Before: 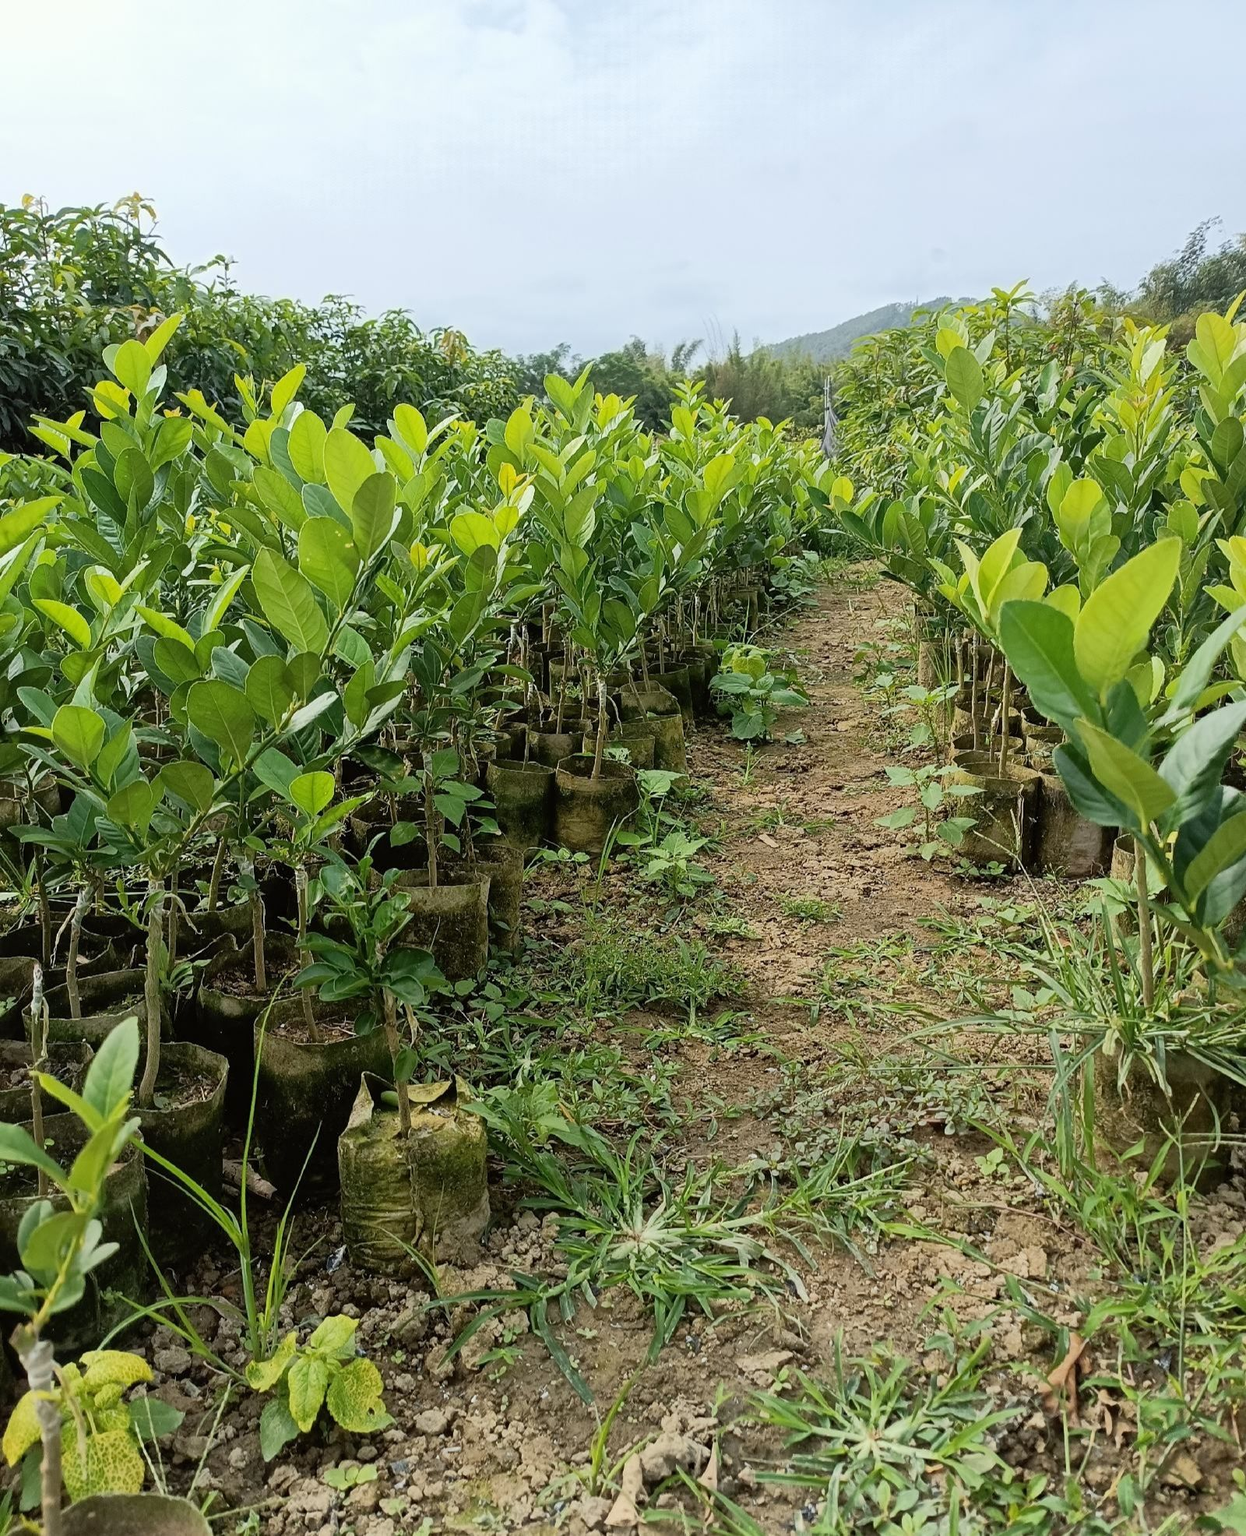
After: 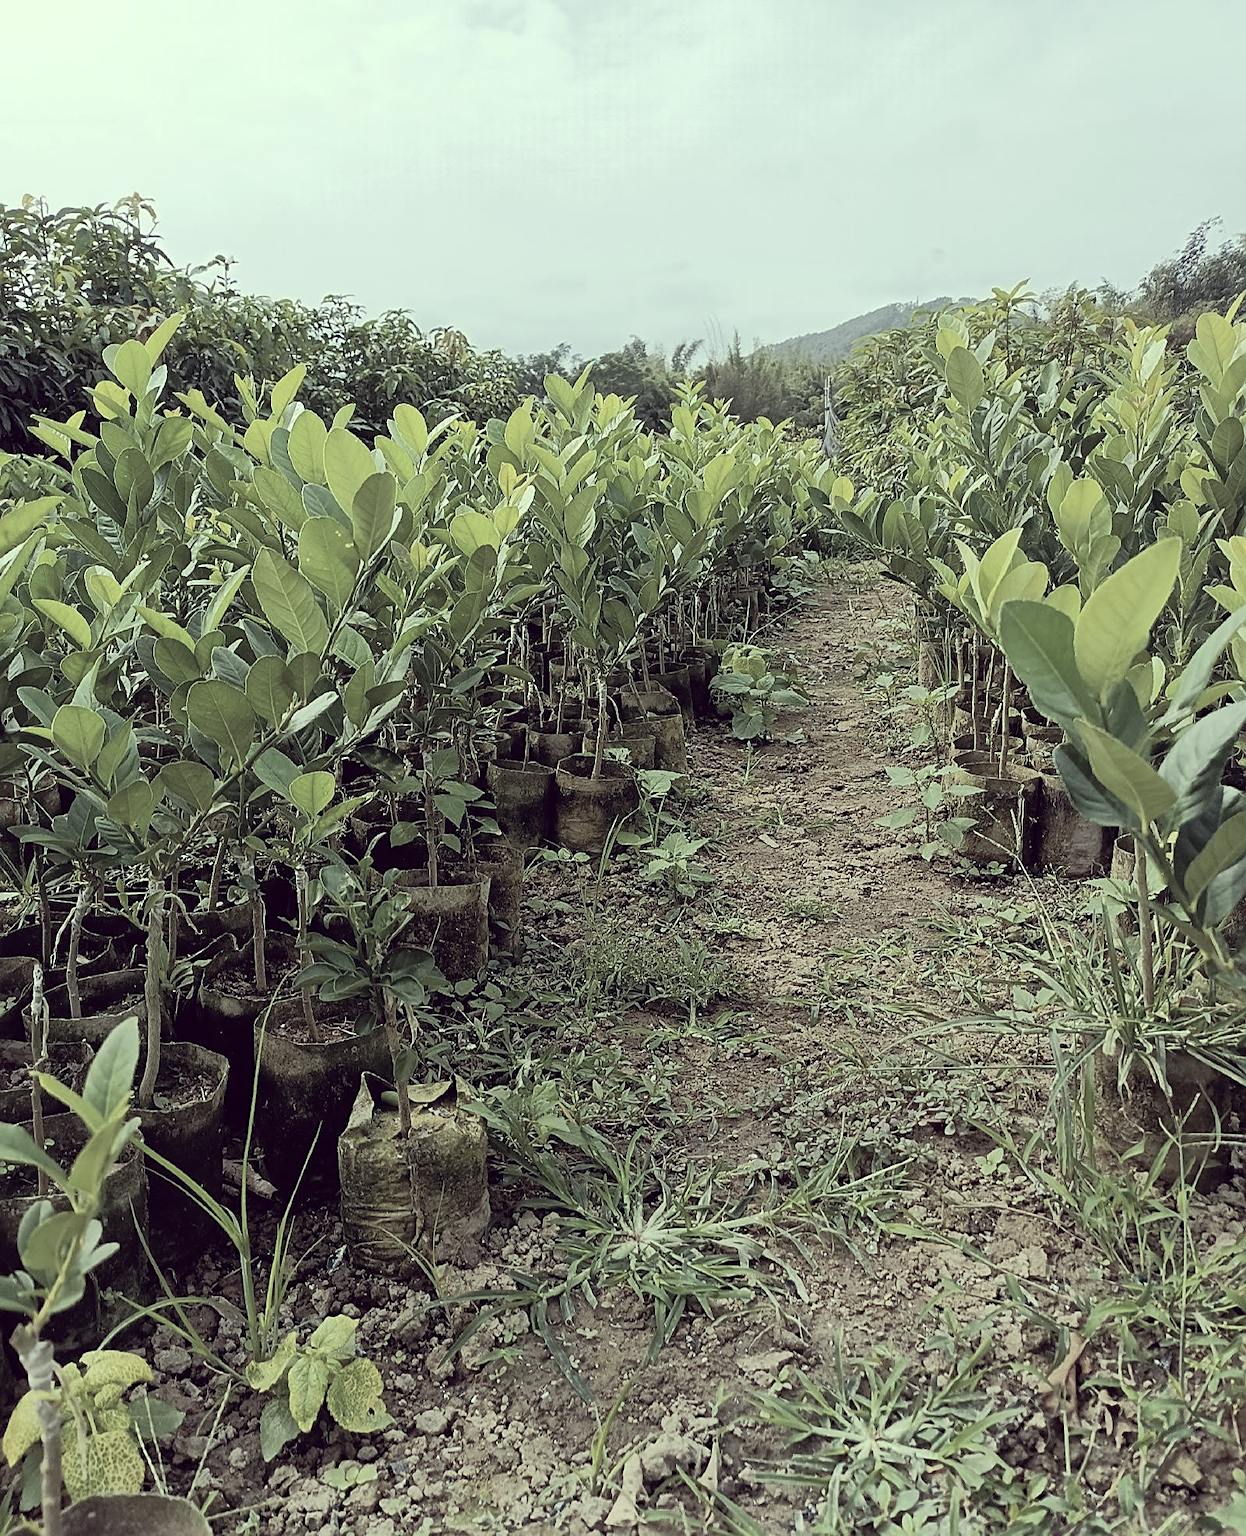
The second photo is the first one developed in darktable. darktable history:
color correction: highlights a* -20.29, highlights b* 20.07, shadows a* 19.6, shadows b* -20.51, saturation 0.446
sharpen: on, module defaults
